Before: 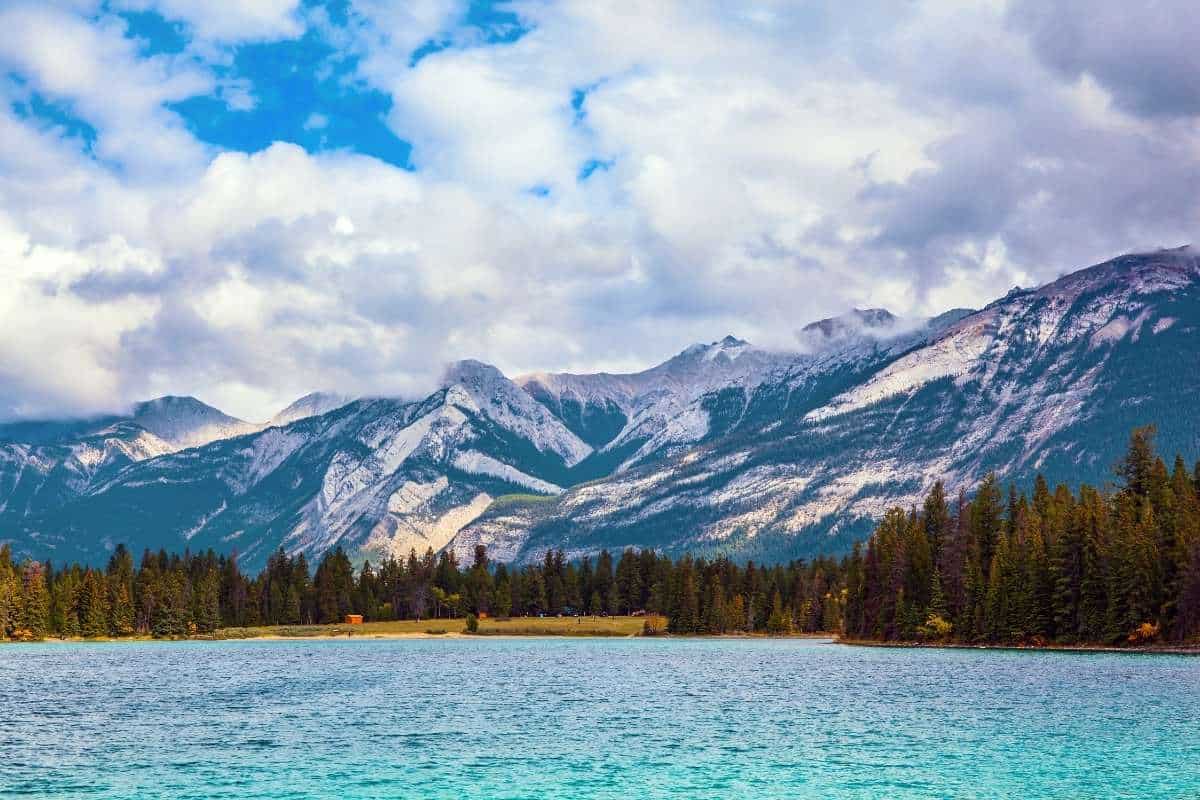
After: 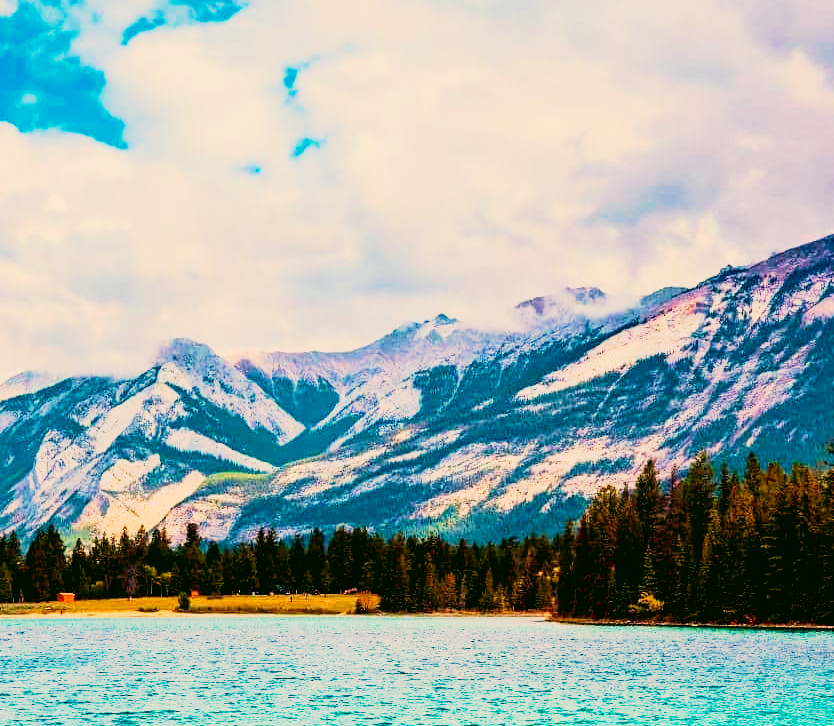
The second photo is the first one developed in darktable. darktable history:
filmic rgb: black relative exposure -7.65 EV, white relative exposure 4.56 EV, hardness 3.61, color science v6 (2022)
white balance: red 1.123, blue 0.83
crop and rotate: left 24.034%, top 2.838%, right 6.406%, bottom 6.299%
color calibration: x 0.37, y 0.382, temperature 4313.32 K
velvia: strength 45%
tone curve: curves: ch0 [(0, 0) (0.003, 0.001) (0.011, 0.001) (0.025, 0.001) (0.044, 0.001) (0.069, 0.003) (0.1, 0.007) (0.136, 0.013) (0.177, 0.032) (0.224, 0.083) (0.277, 0.157) (0.335, 0.237) (0.399, 0.334) (0.468, 0.446) (0.543, 0.562) (0.623, 0.683) (0.709, 0.801) (0.801, 0.869) (0.898, 0.918) (1, 1)], preserve colors none
color correction: highlights a* 4.02, highlights b* 4.98, shadows a* -7.55, shadows b* 4.98
exposure: exposure 0.559 EV, compensate highlight preservation false
